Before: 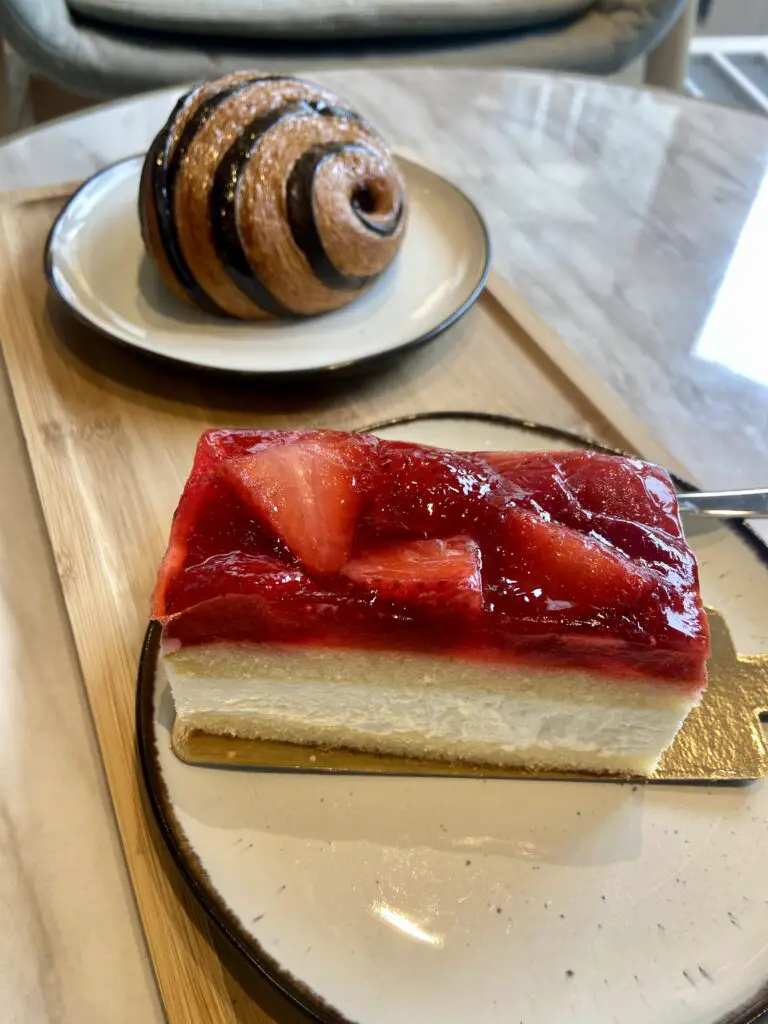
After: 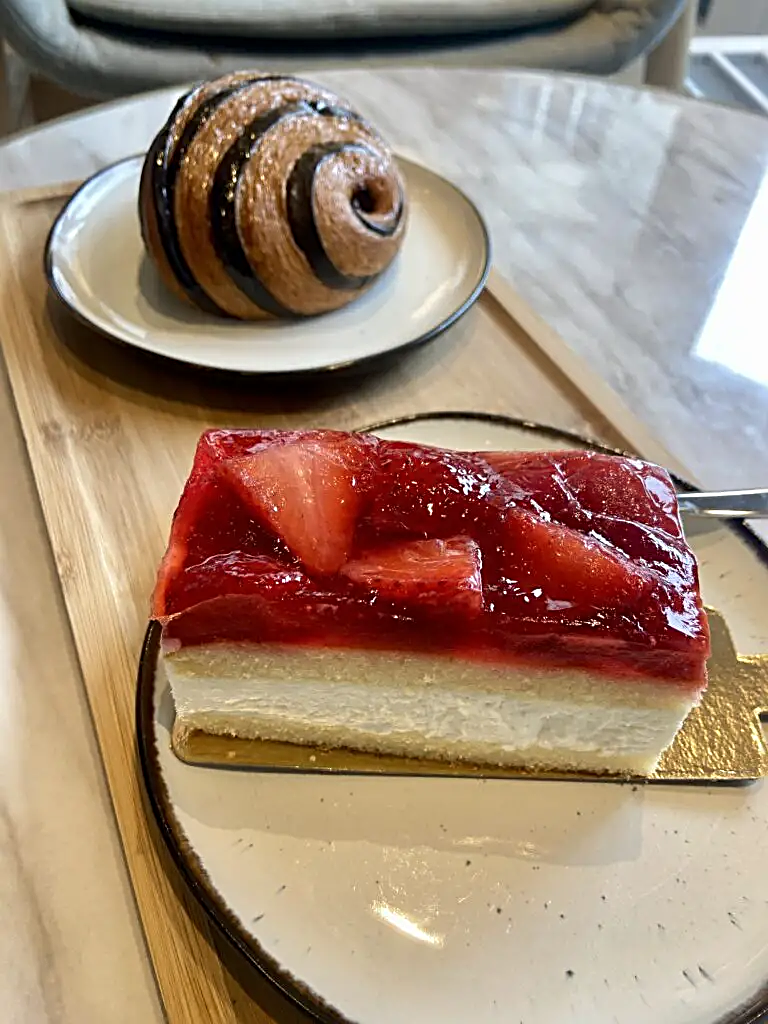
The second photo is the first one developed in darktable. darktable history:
sharpen: radius 2.64, amount 0.655
